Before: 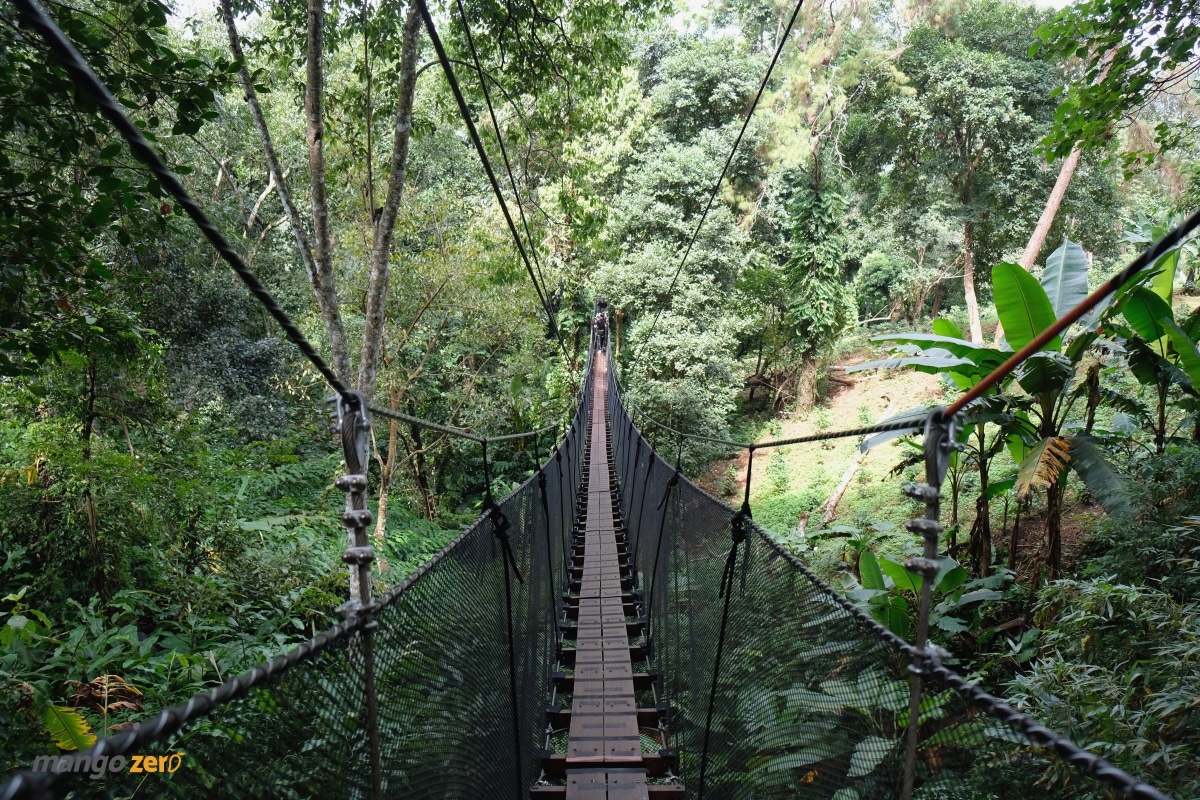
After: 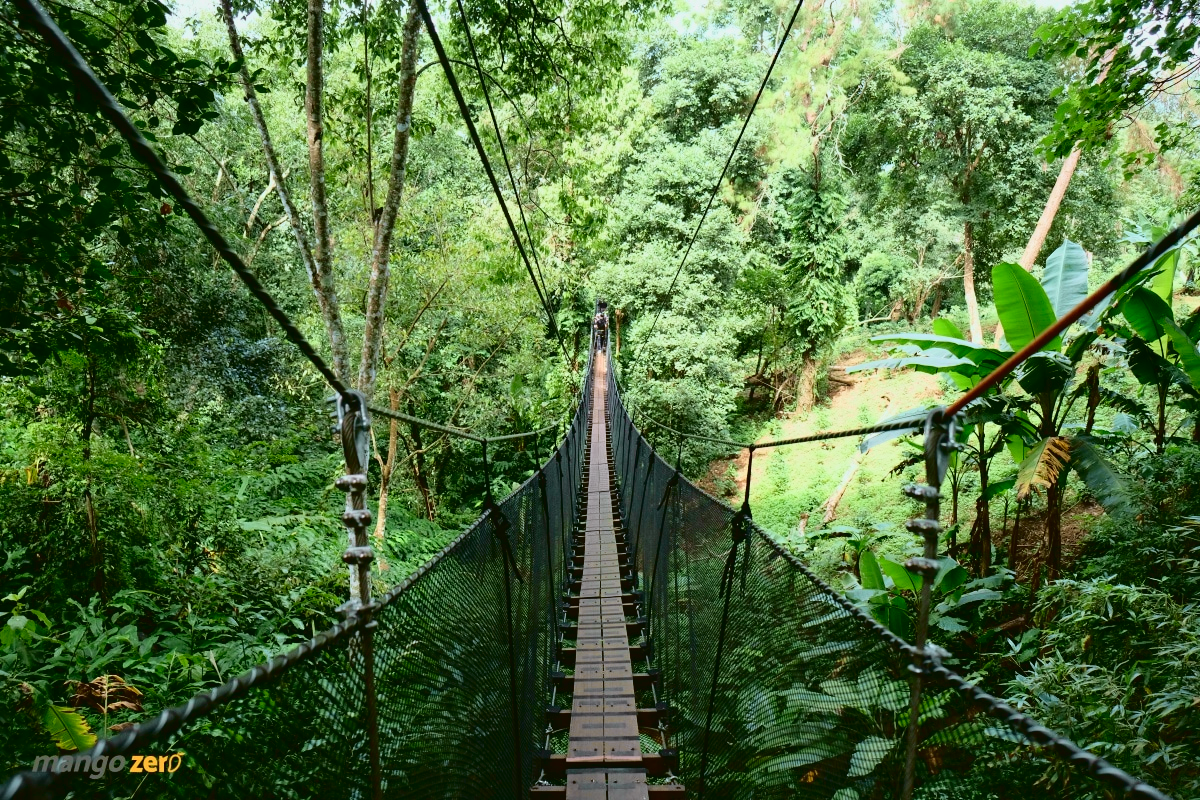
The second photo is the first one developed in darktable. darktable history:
color balance: mode lift, gamma, gain (sRGB), lift [1.04, 1, 1, 0.97], gamma [1.01, 1, 1, 0.97], gain [0.96, 1, 1, 0.97]
tone curve: curves: ch0 [(0, 0.014) (0.17, 0.099) (0.392, 0.438) (0.725, 0.828) (0.872, 0.918) (1, 0.981)]; ch1 [(0, 0) (0.402, 0.36) (0.488, 0.466) (0.5, 0.499) (0.515, 0.515) (0.574, 0.595) (0.619, 0.65) (0.701, 0.725) (1, 1)]; ch2 [(0, 0) (0.432, 0.422) (0.486, 0.49) (0.503, 0.503) (0.523, 0.554) (0.562, 0.606) (0.644, 0.694) (0.717, 0.753) (1, 0.991)], color space Lab, independent channels
white balance: red 0.98, blue 1.034
